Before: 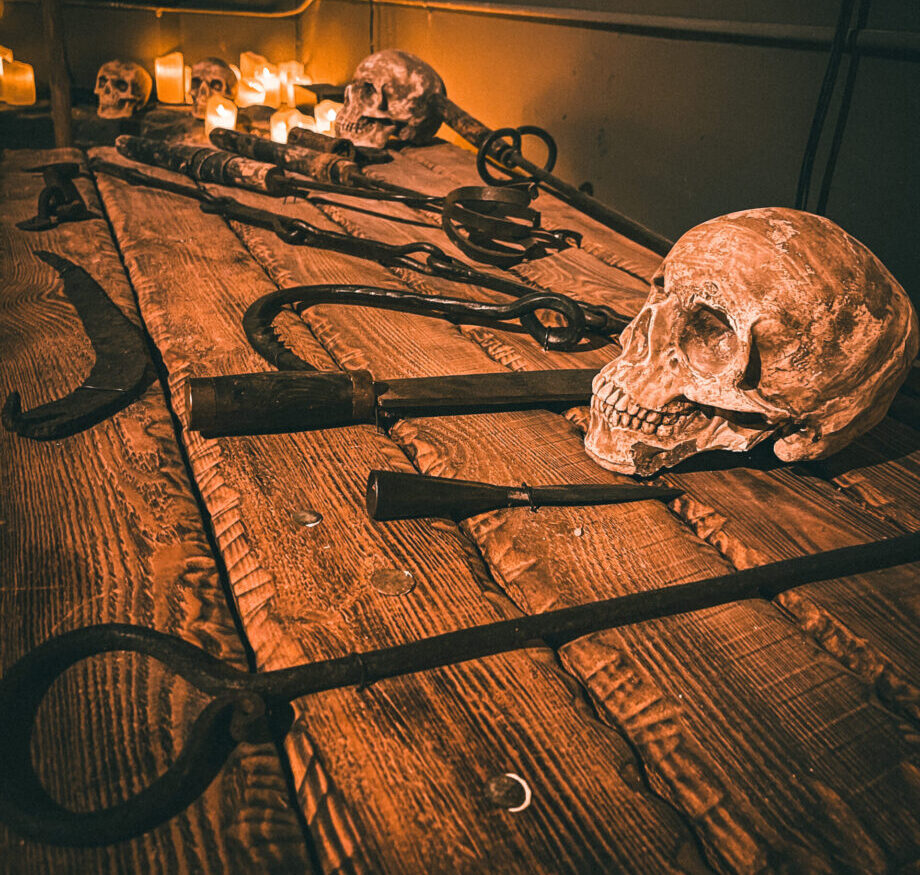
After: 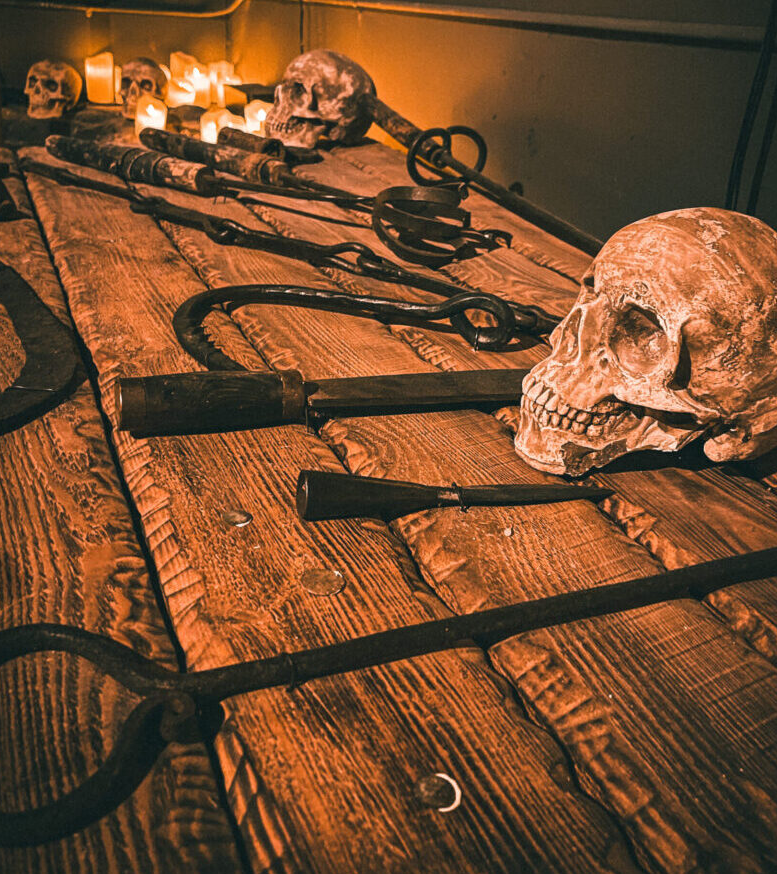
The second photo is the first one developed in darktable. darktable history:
crop: left 7.61%, right 7.851%
